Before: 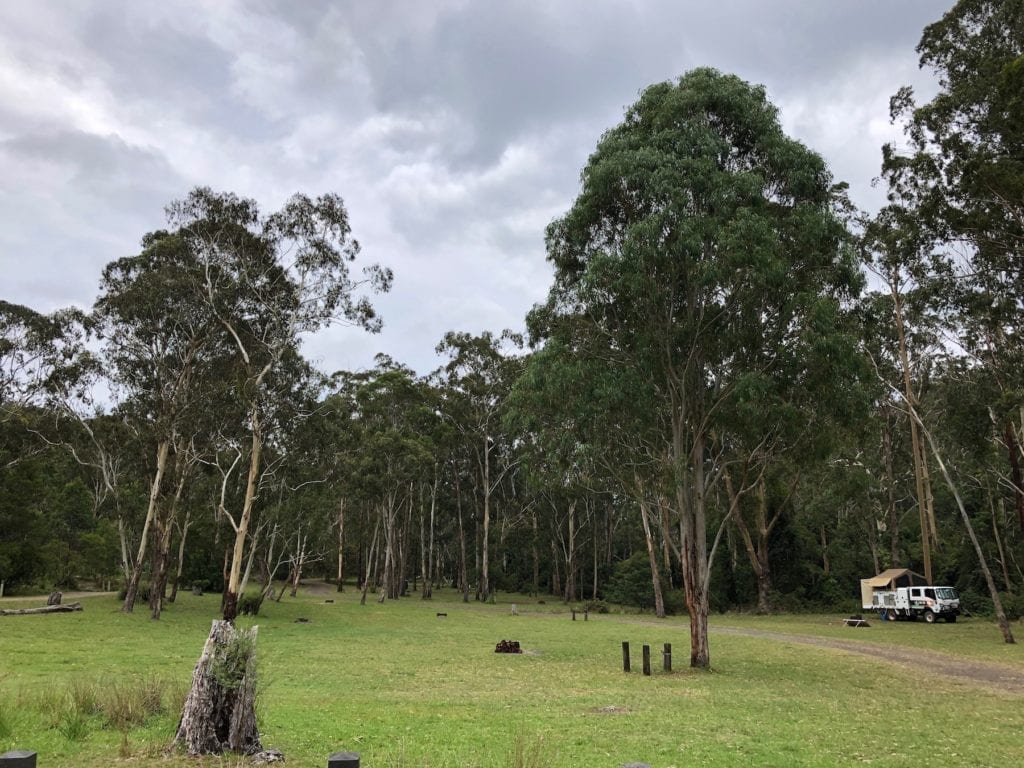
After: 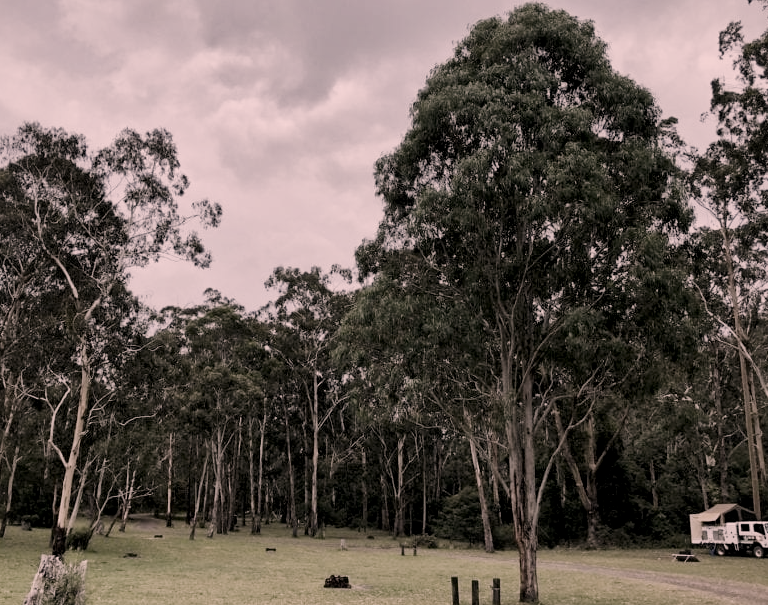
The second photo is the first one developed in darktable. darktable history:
crop: left 16.7%, top 8.493%, right 8.221%, bottom 12.655%
filmic rgb: black relative exposure -7.65 EV, white relative exposure 4 EV, hardness 4.02, contrast 1.095, highlights saturation mix -29.8%, preserve chrominance no, color science v5 (2021), contrast in shadows safe, contrast in highlights safe
color correction: highlights a* 12.8, highlights b* 5.48
local contrast: mode bilateral grid, contrast 19, coarseness 50, detail 159%, midtone range 0.2
